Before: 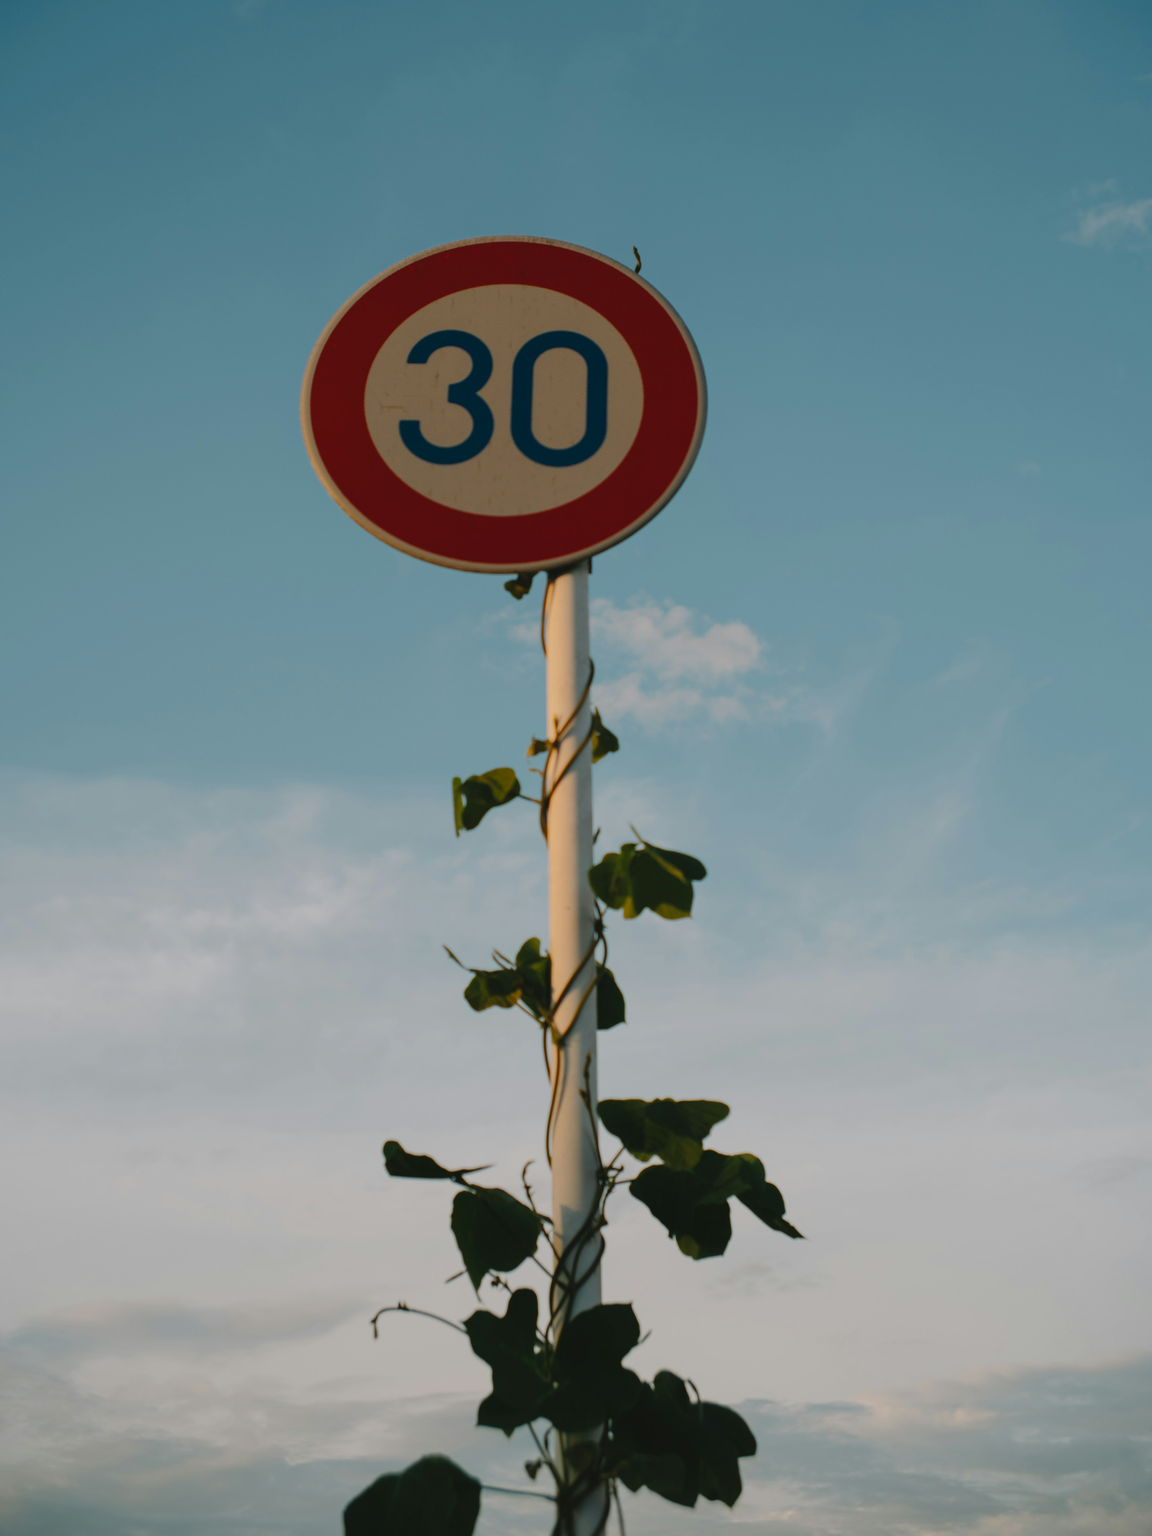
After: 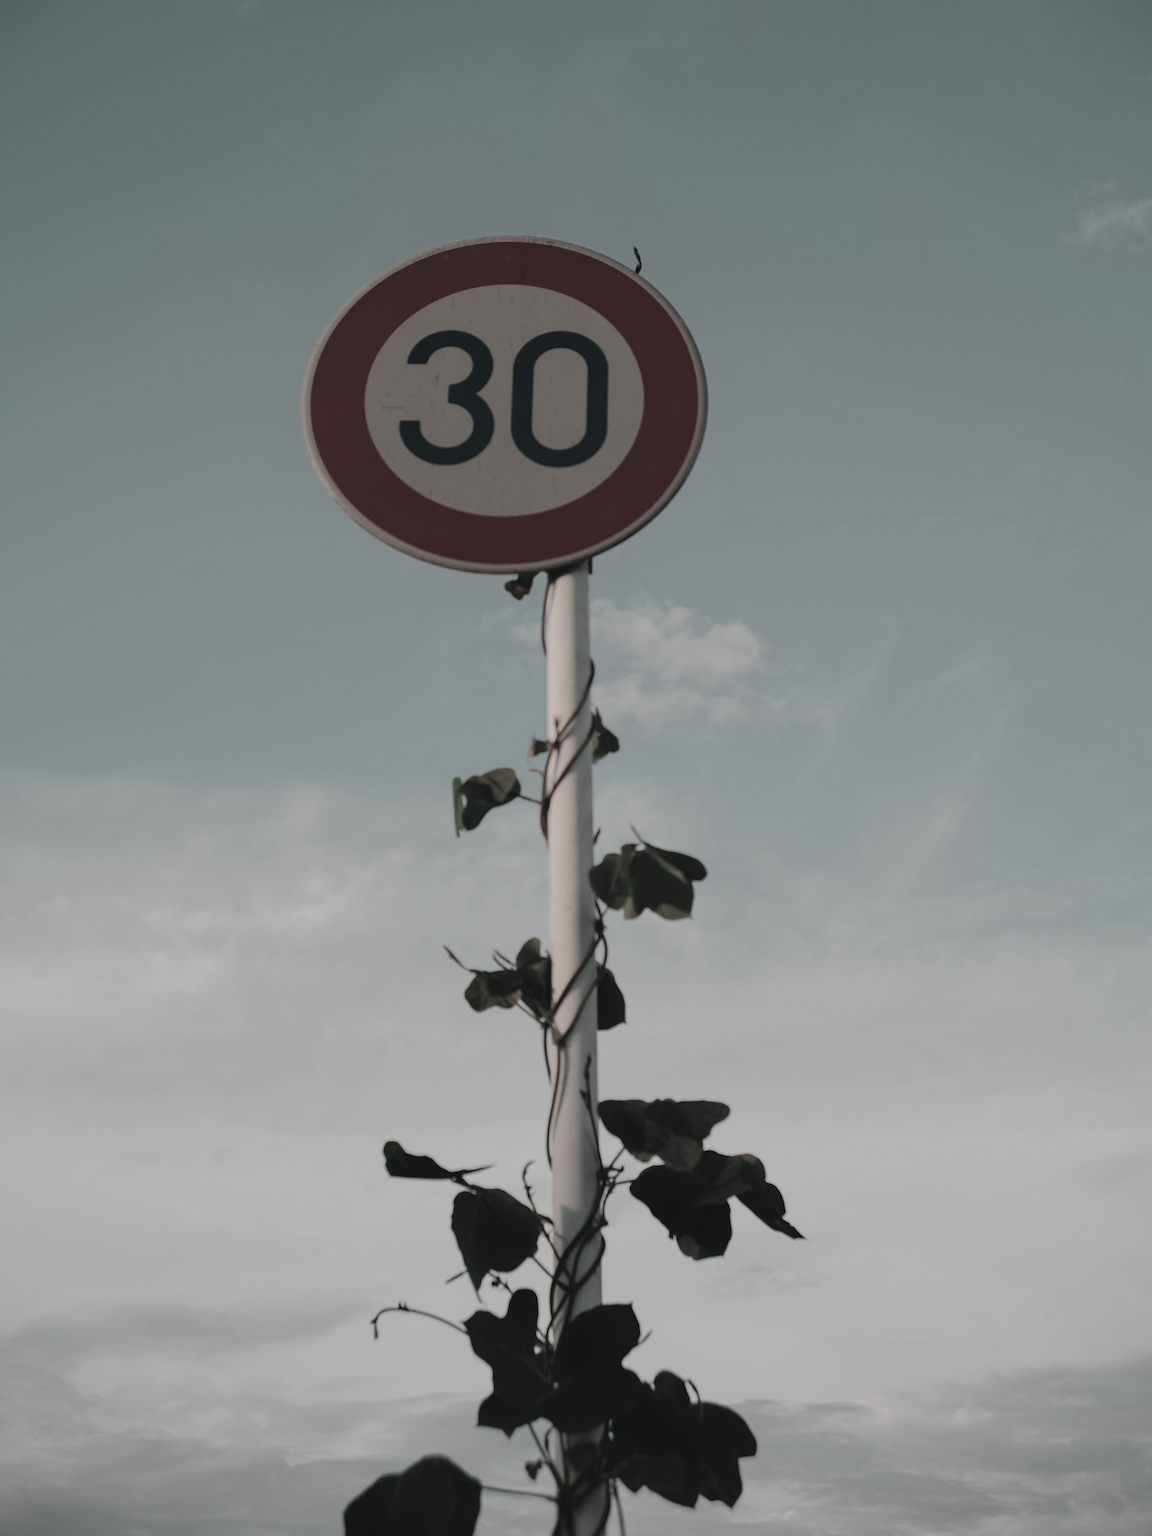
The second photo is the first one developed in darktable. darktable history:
sharpen: on, module defaults
color contrast: green-magenta contrast 0.3, blue-yellow contrast 0.15
base curve: curves: ch0 [(0, 0) (0.297, 0.298) (1, 1)], preserve colors none
